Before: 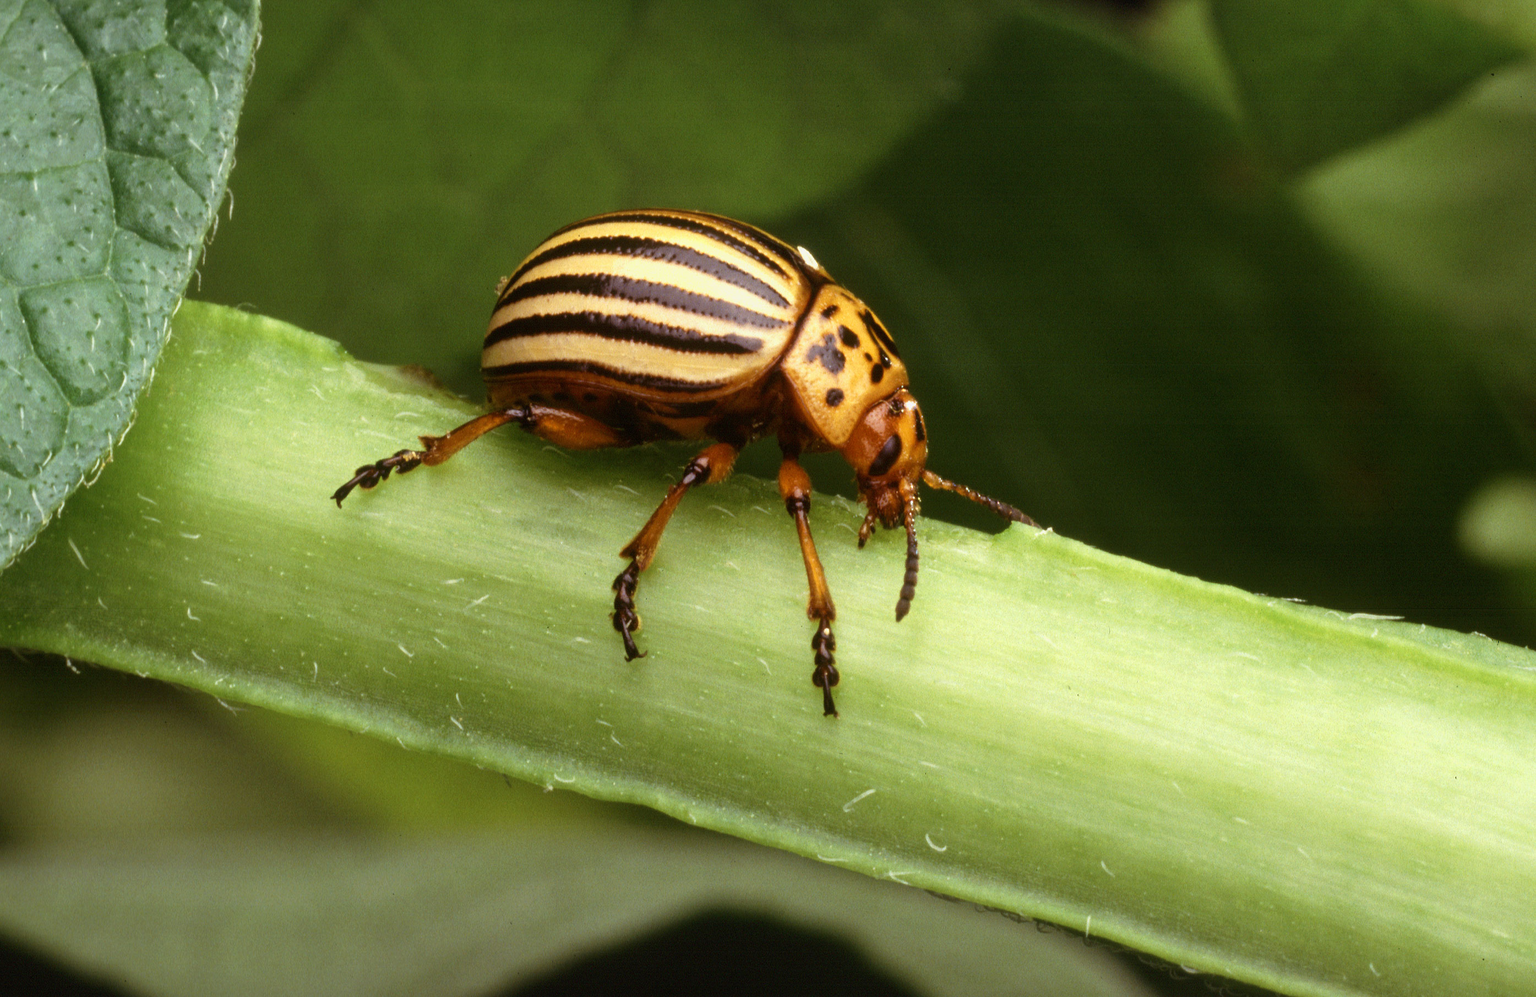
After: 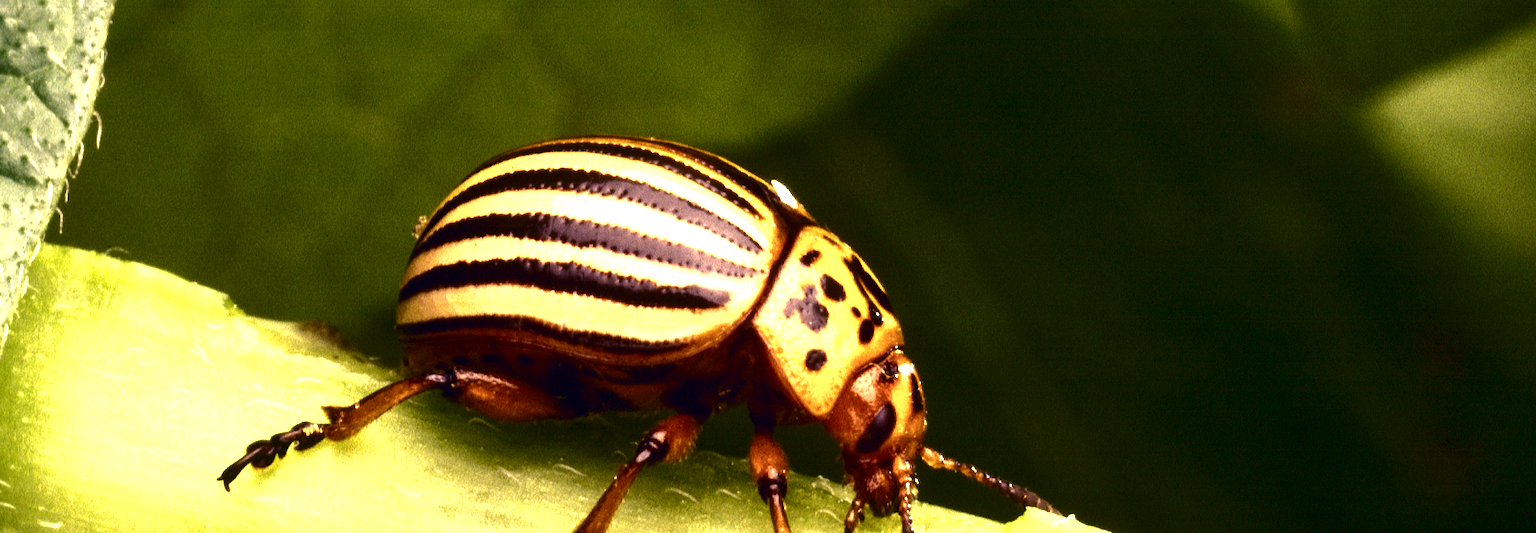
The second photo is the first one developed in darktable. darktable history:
contrast brightness saturation: contrast 0.104, brightness -0.267, saturation 0.149
color correction: highlights a* 19.96, highlights b* 27.22, shadows a* 3.36, shadows b* -16.79, saturation 0.751
crop and rotate: left 9.652%, top 9.552%, right 6.183%, bottom 45.359%
exposure: black level correction 0.001, exposure 0.966 EV, compensate exposure bias true, compensate highlight preservation false
shadows and highlights: shadows 24.85, white point adjustment -3.13, highlights -29.67
color balance rgb: power › hue 60.02°, perceptual saturation grading › global saturation -10.441%, perceptual saturation grading › highlights -26.661%, perceptual saturation grading › shadows 21.496%, perceptual brilliance grading › global brilliance 15.726%, perceptual brilliance grading › shadows -35.355%, global vibrance 50.785%
